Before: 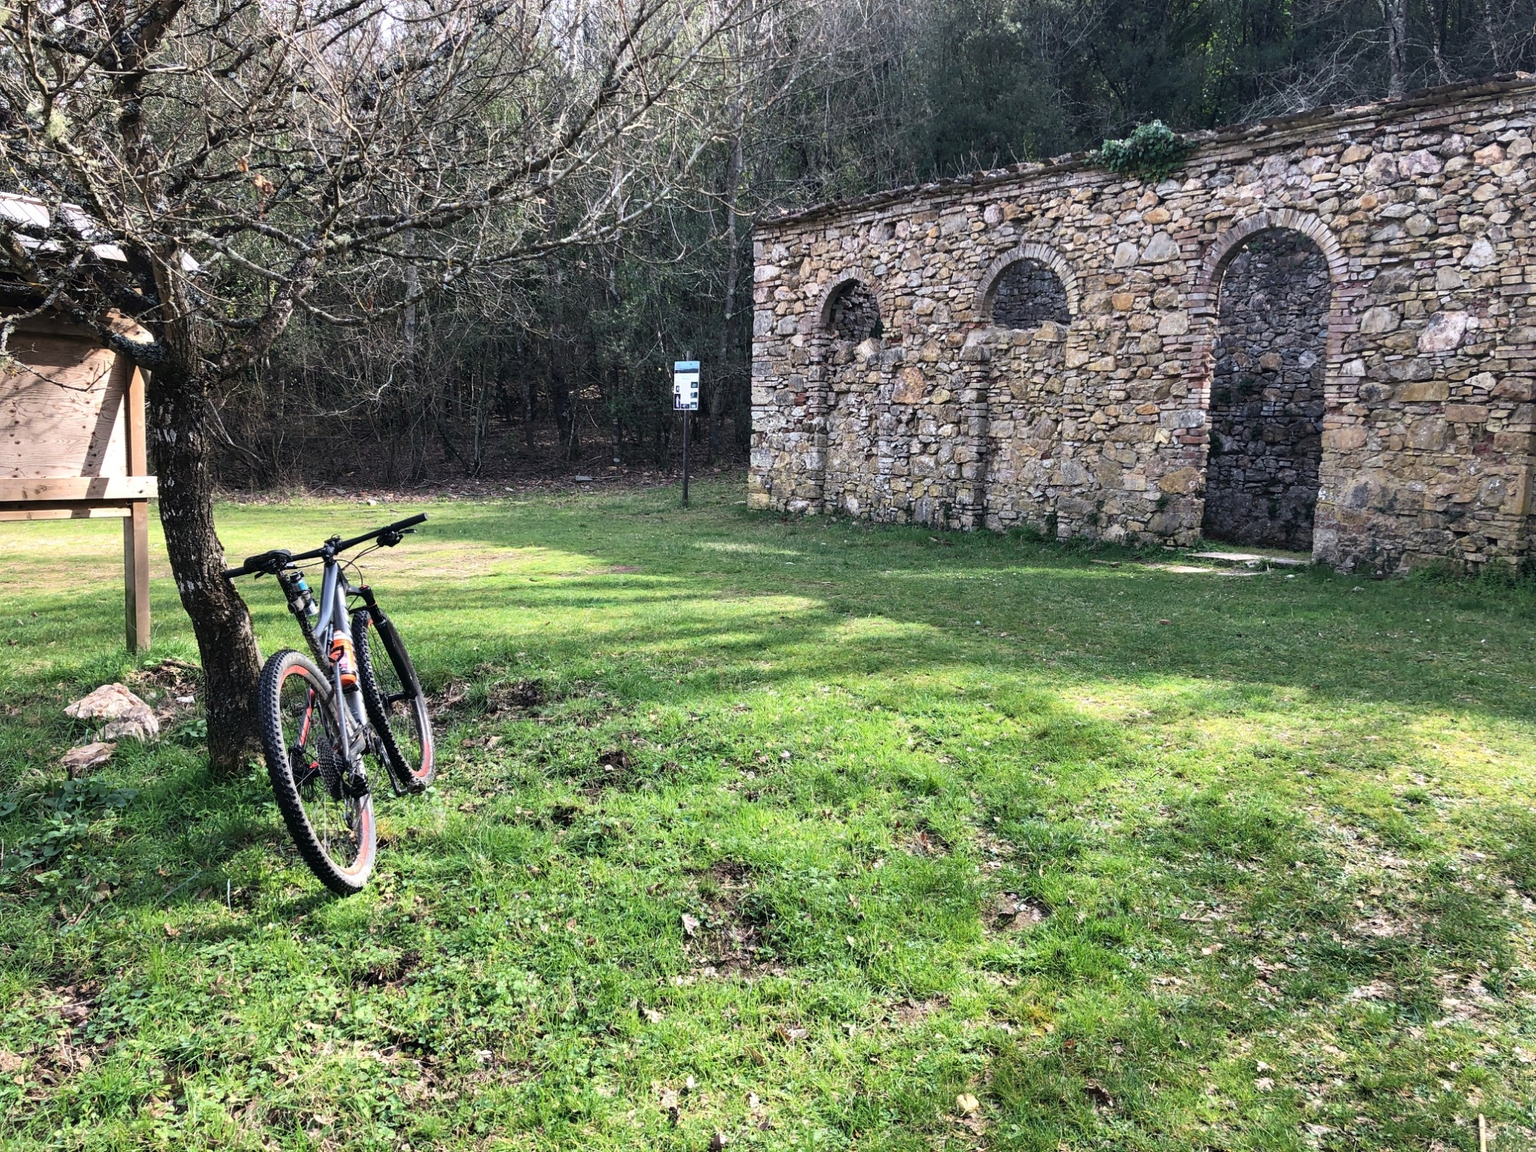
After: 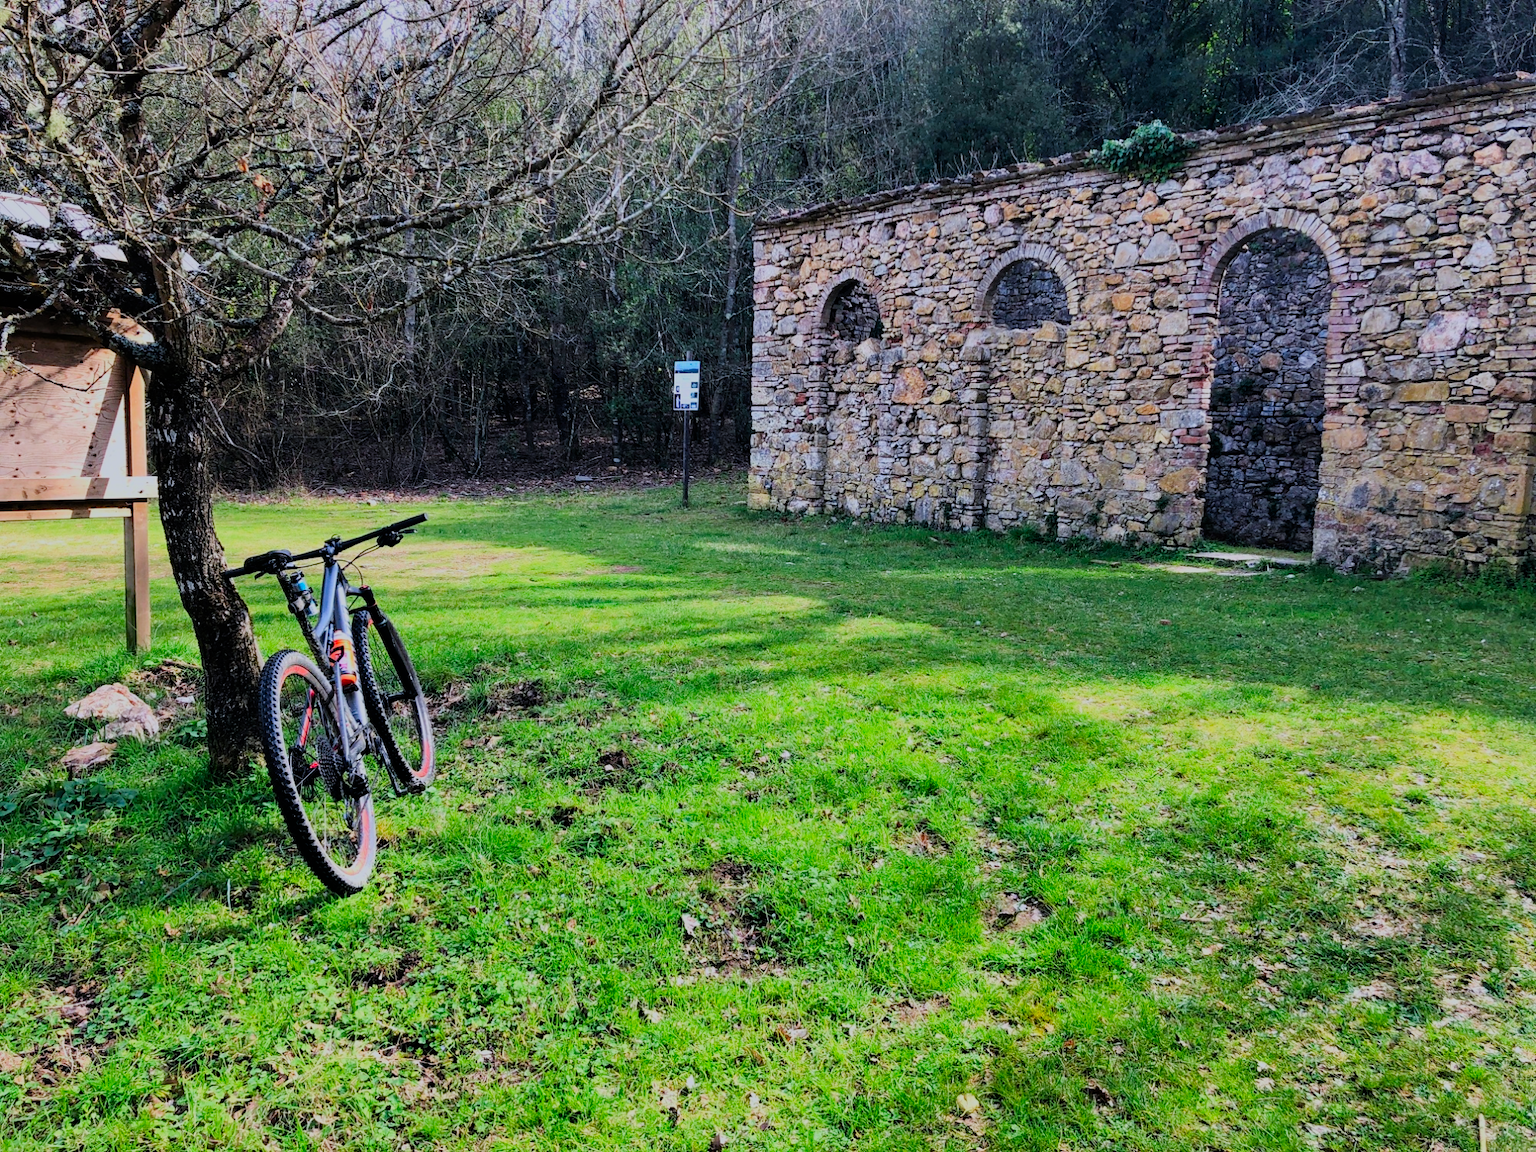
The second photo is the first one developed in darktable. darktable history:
color correction: saturation 1.8
filmic rgb: black relative exposure -6.98 EV, white relative exposure 5.63 EV, hardness 2.86
white balance: red 0.976, blue 1.04
